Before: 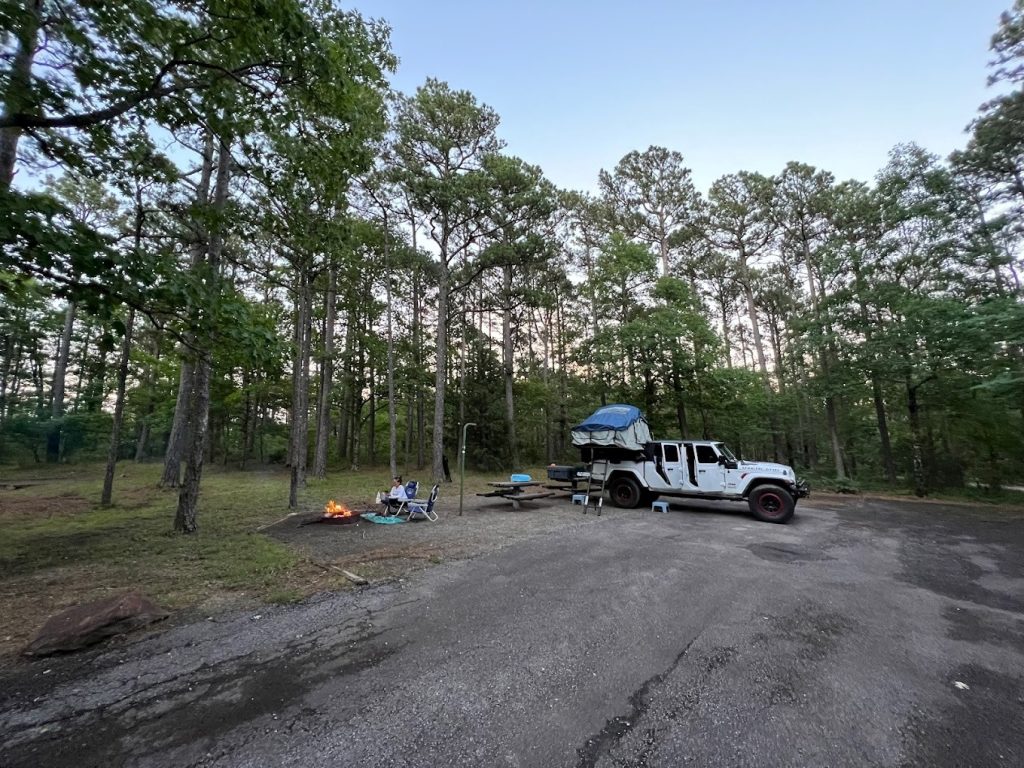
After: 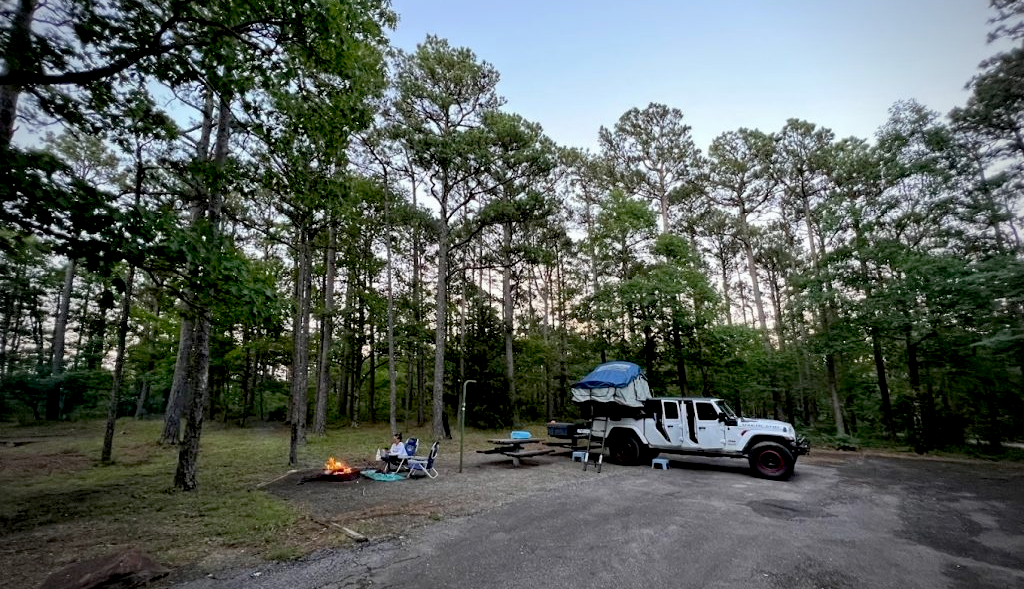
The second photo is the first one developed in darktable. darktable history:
crop: top 5.667%, bottom 17.637%
vignetting: fall-off start 71.74%
exposure: black level correction 0.016, exposure -0.009 EV, compensate highlight preservation false
